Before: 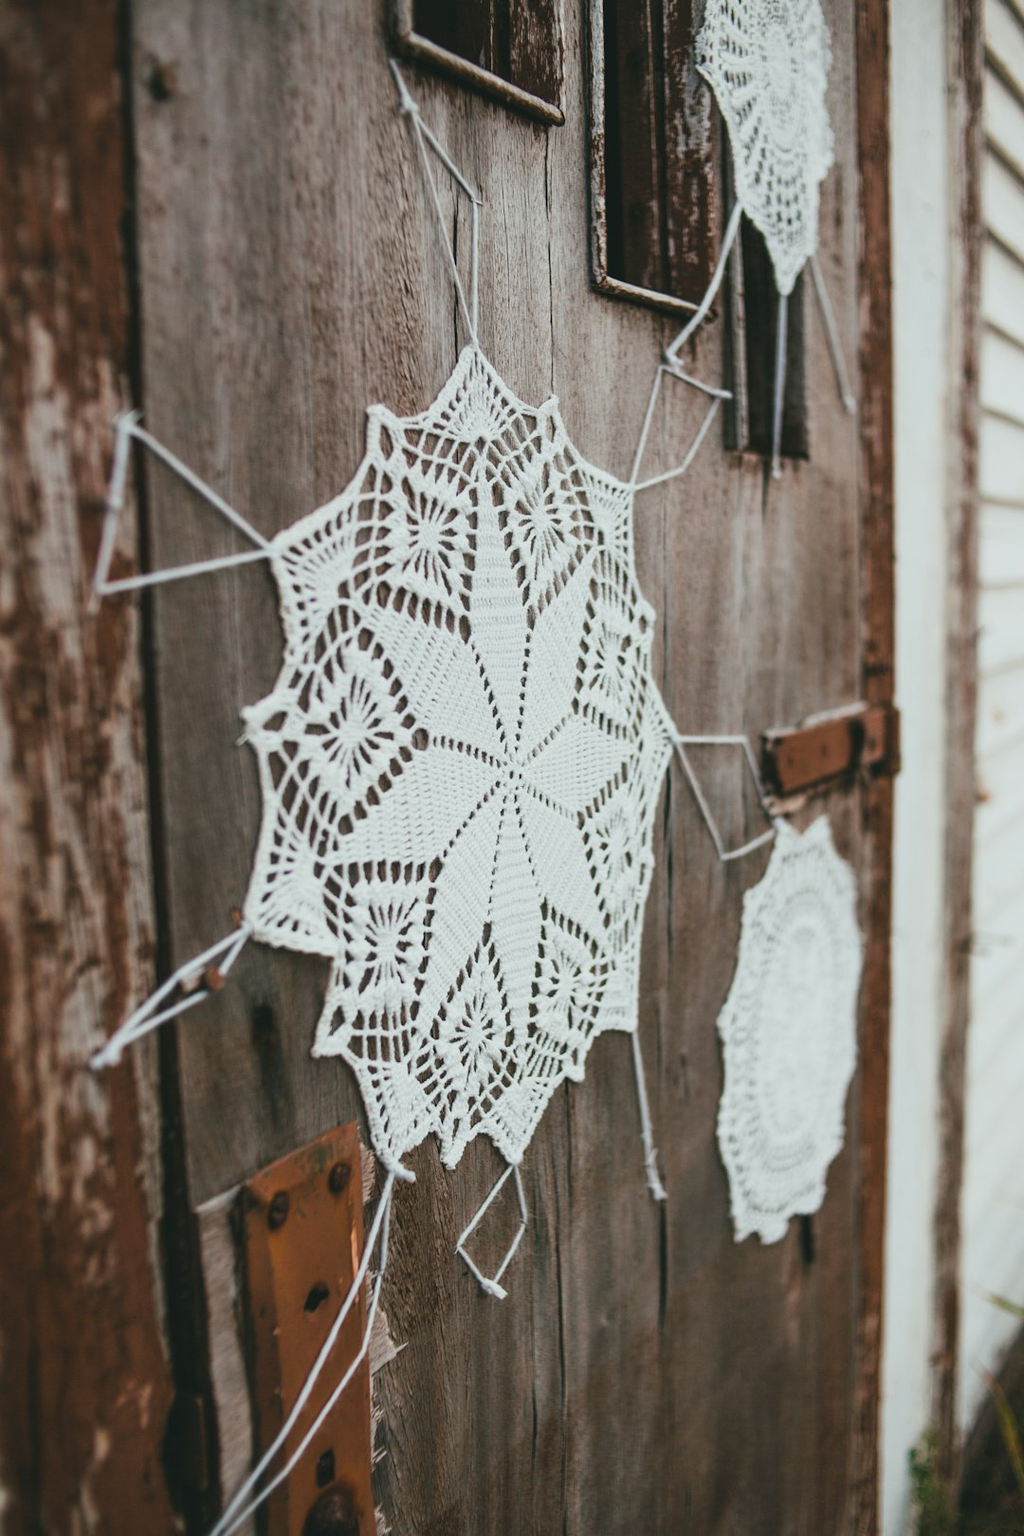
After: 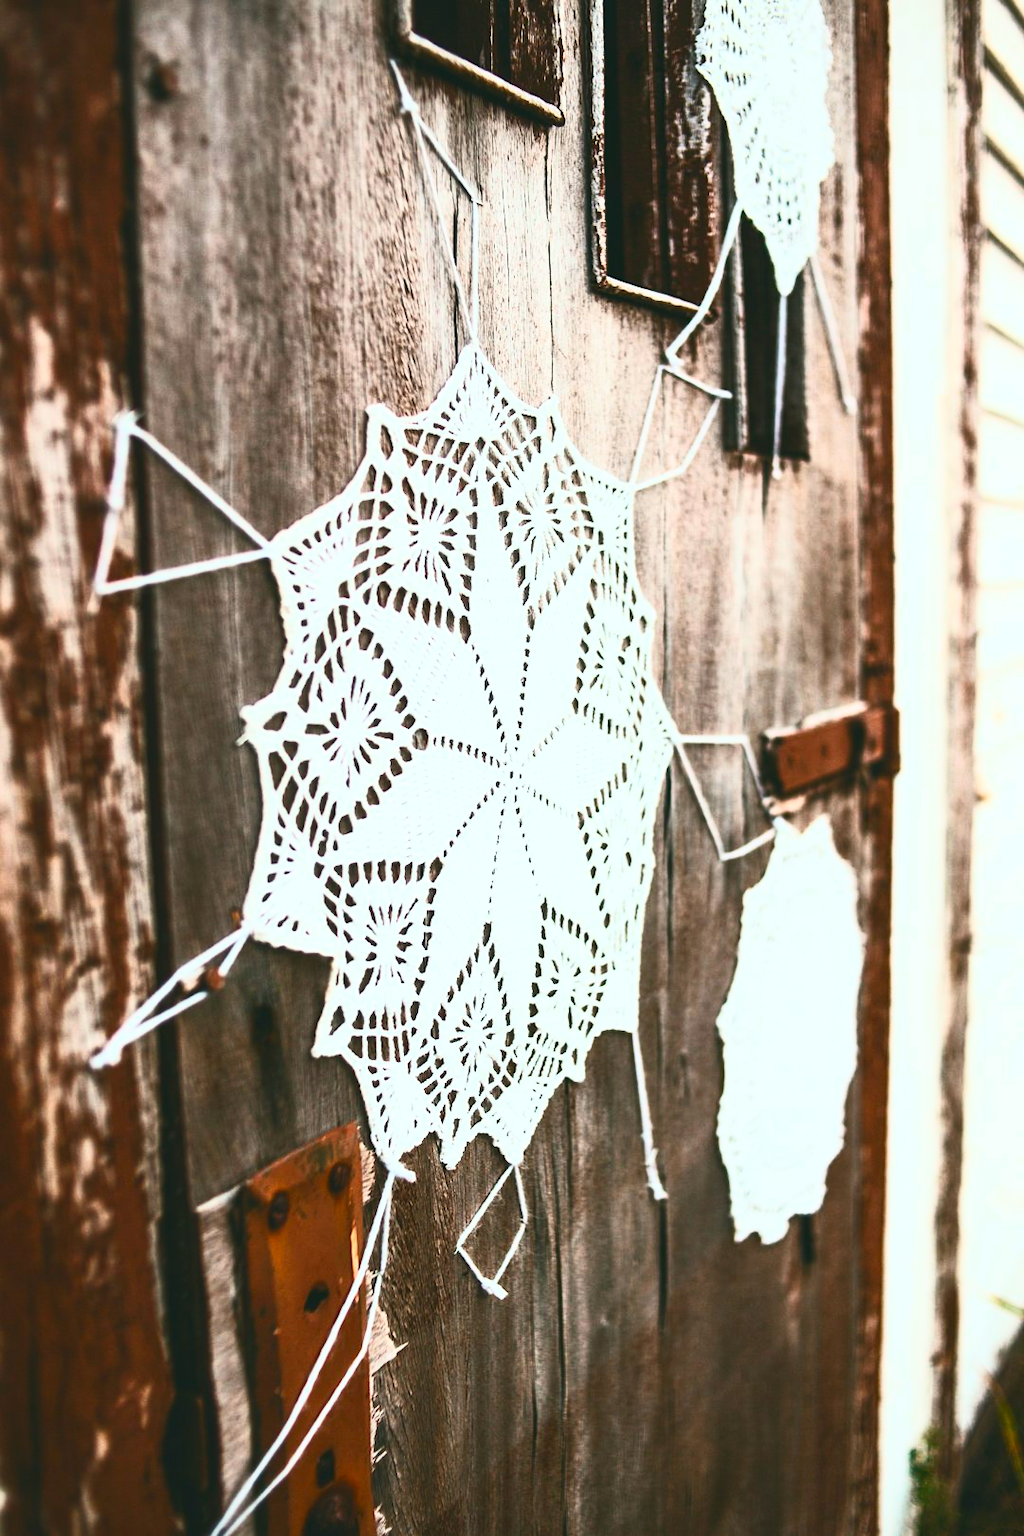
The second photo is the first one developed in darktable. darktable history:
contrast brightness saturation: contrast 0.817, brightness 0.58, saturation 0.6
